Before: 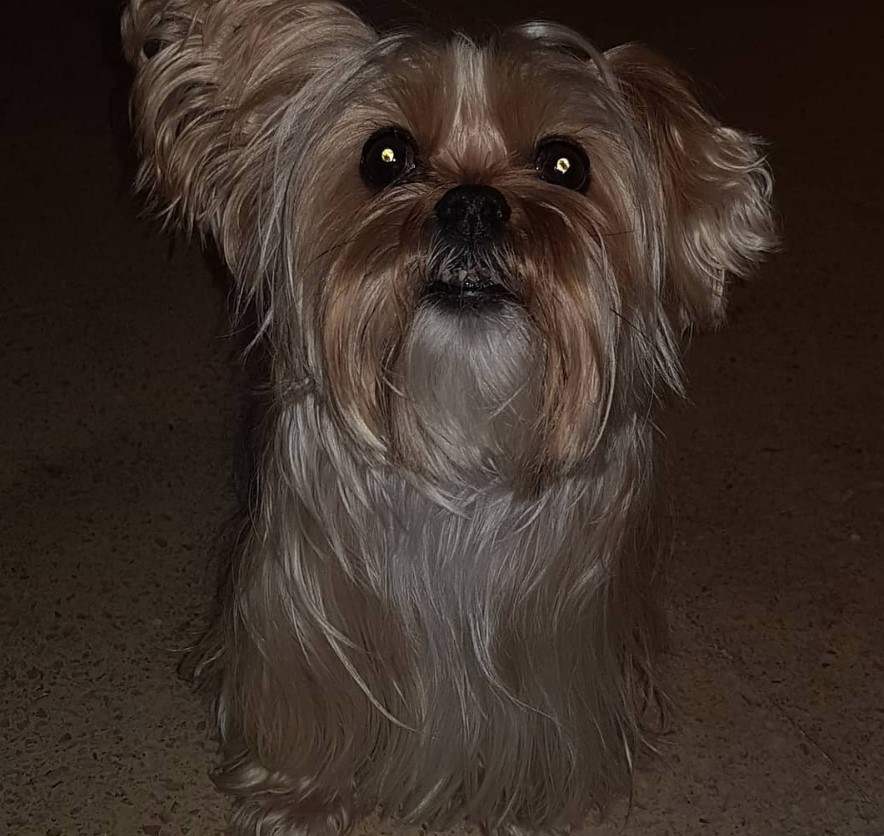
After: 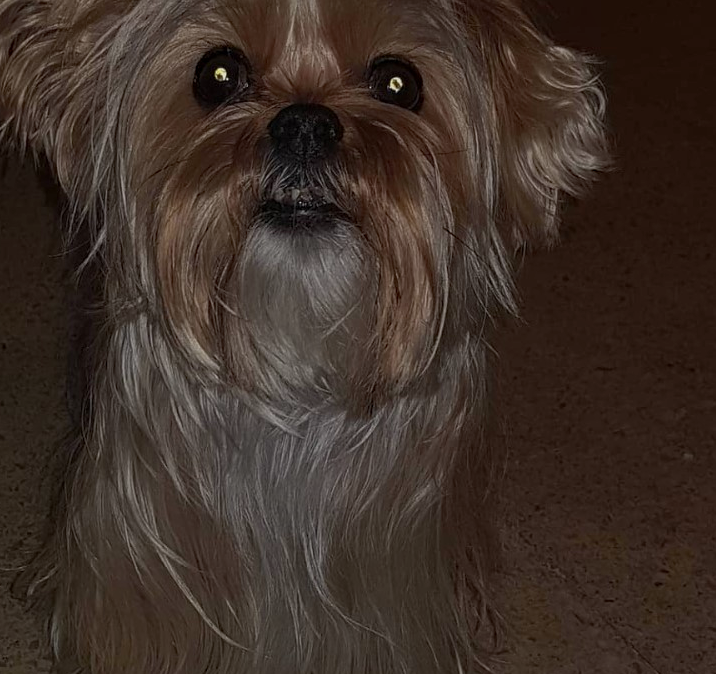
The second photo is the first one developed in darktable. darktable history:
crop: left 18.912%, top 9.717%, bottom 9.615%
tone equalizer: -8 EV 0.267 EV, -7 EV 0.392 EV, -6 EV 0.401 EV, -5 EV 0.238 EV, -3 EV -0.255 EV, -2 EV -0.42 EV, -1 EV -0.398 EV, +0 EV -0.232 EV
haze removal: compatibility mode true, adaptive false
